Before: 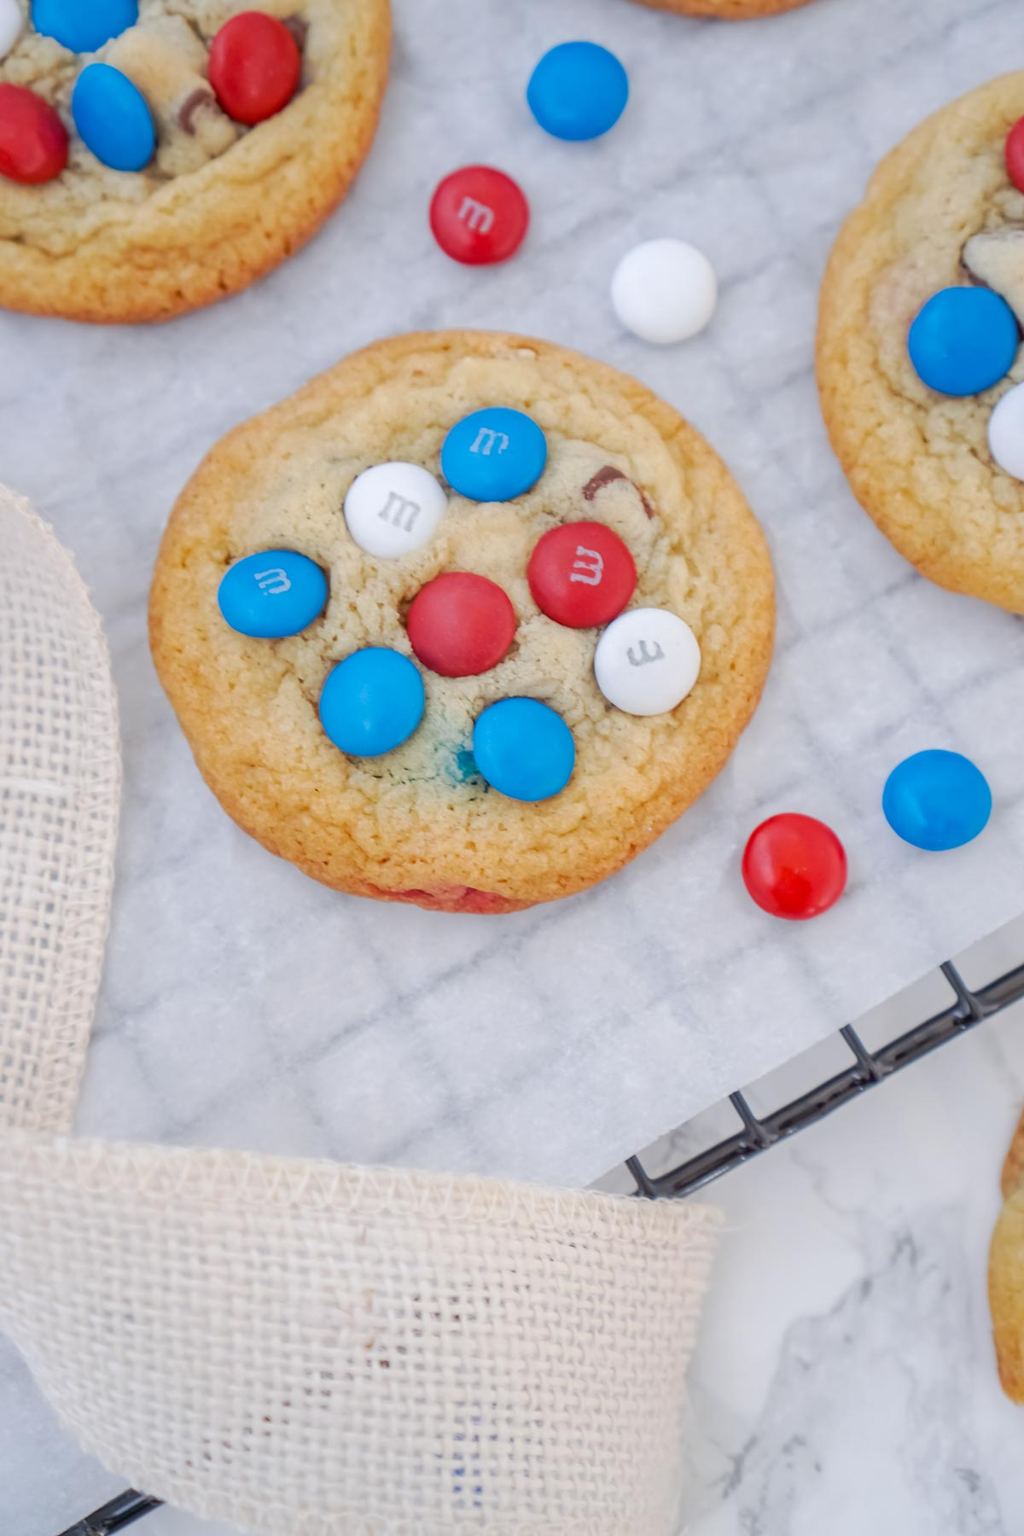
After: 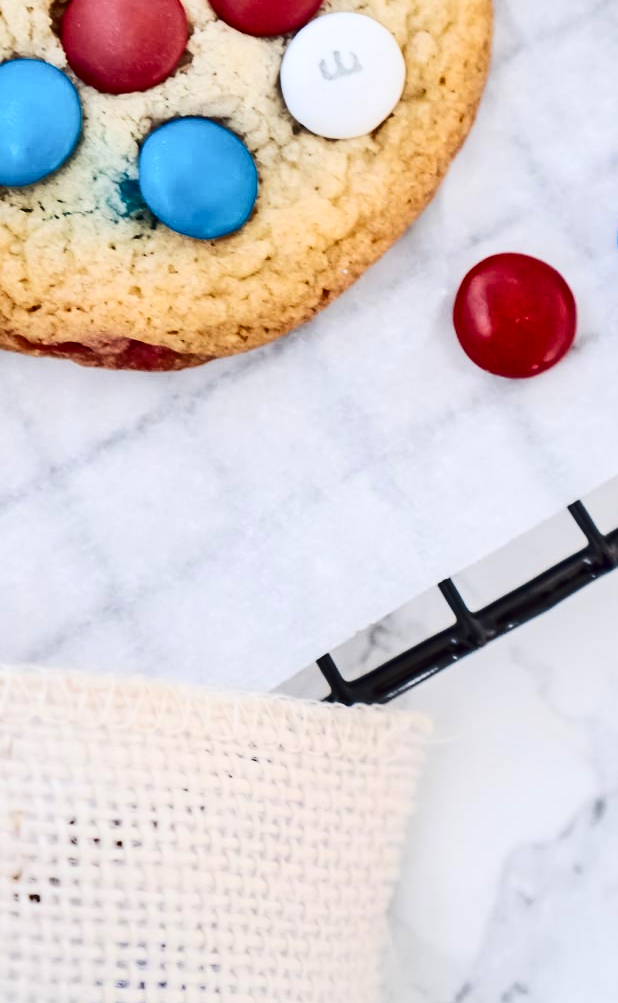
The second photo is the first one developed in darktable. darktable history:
shadows and highlights: shadows 22.66, highlights -49.33, soften with gaussian
contrast brightness saturation: contrast 0.503, saturation -0.09
crop: left 34.746%, top 38.936%, right 13.748%, bottom 5.309%
